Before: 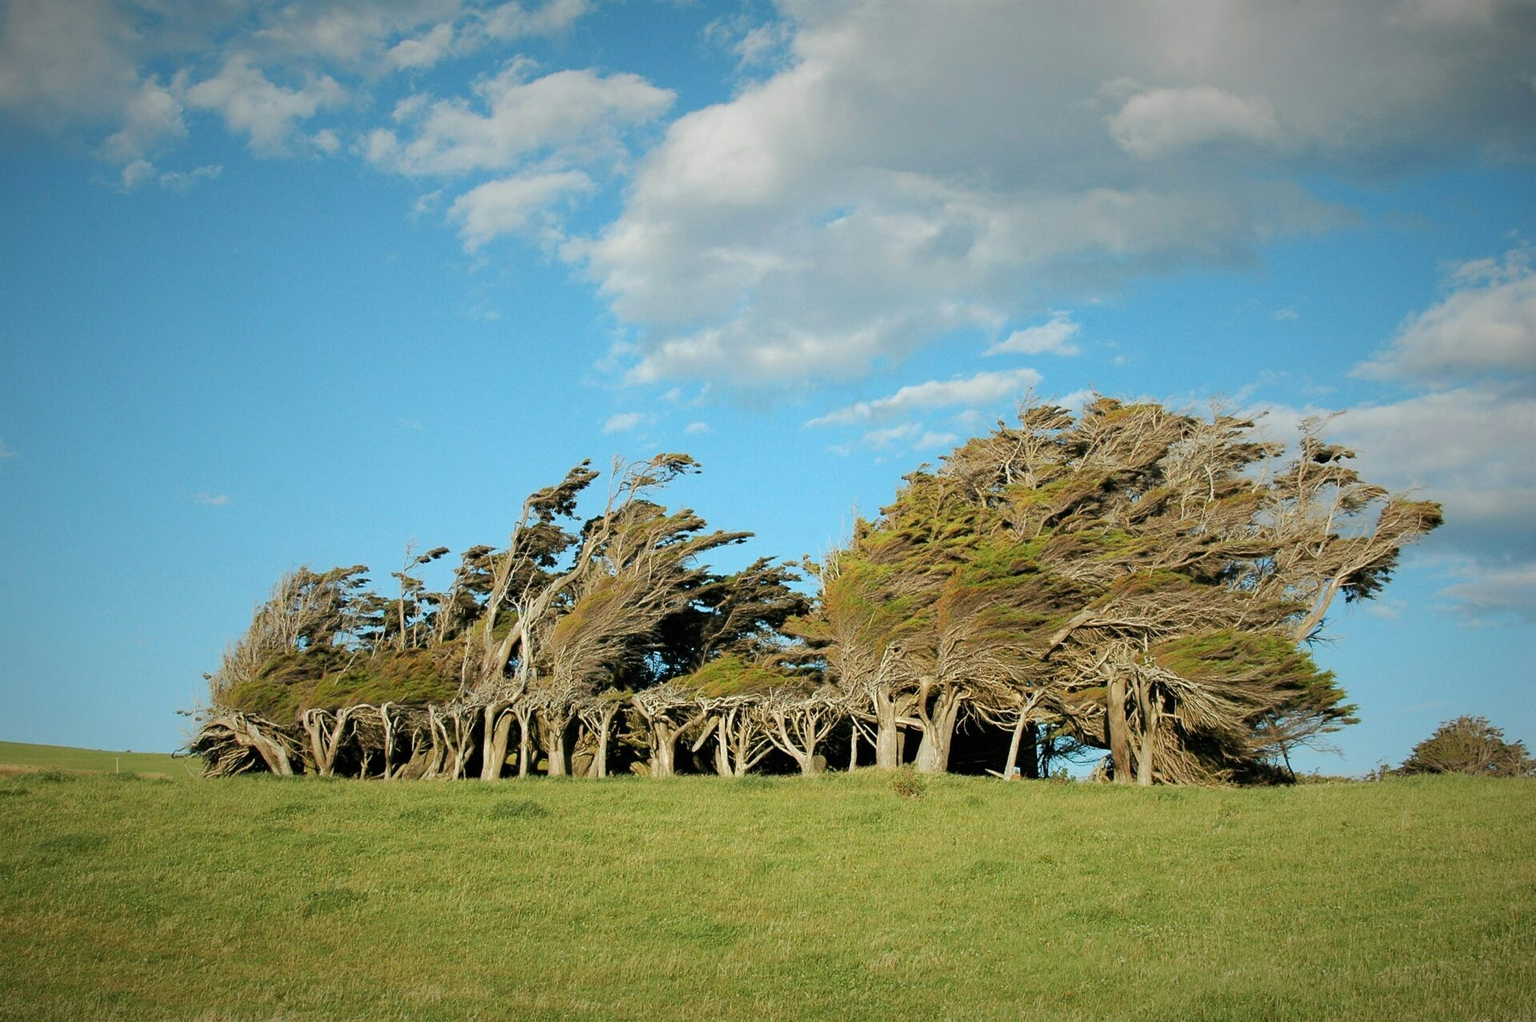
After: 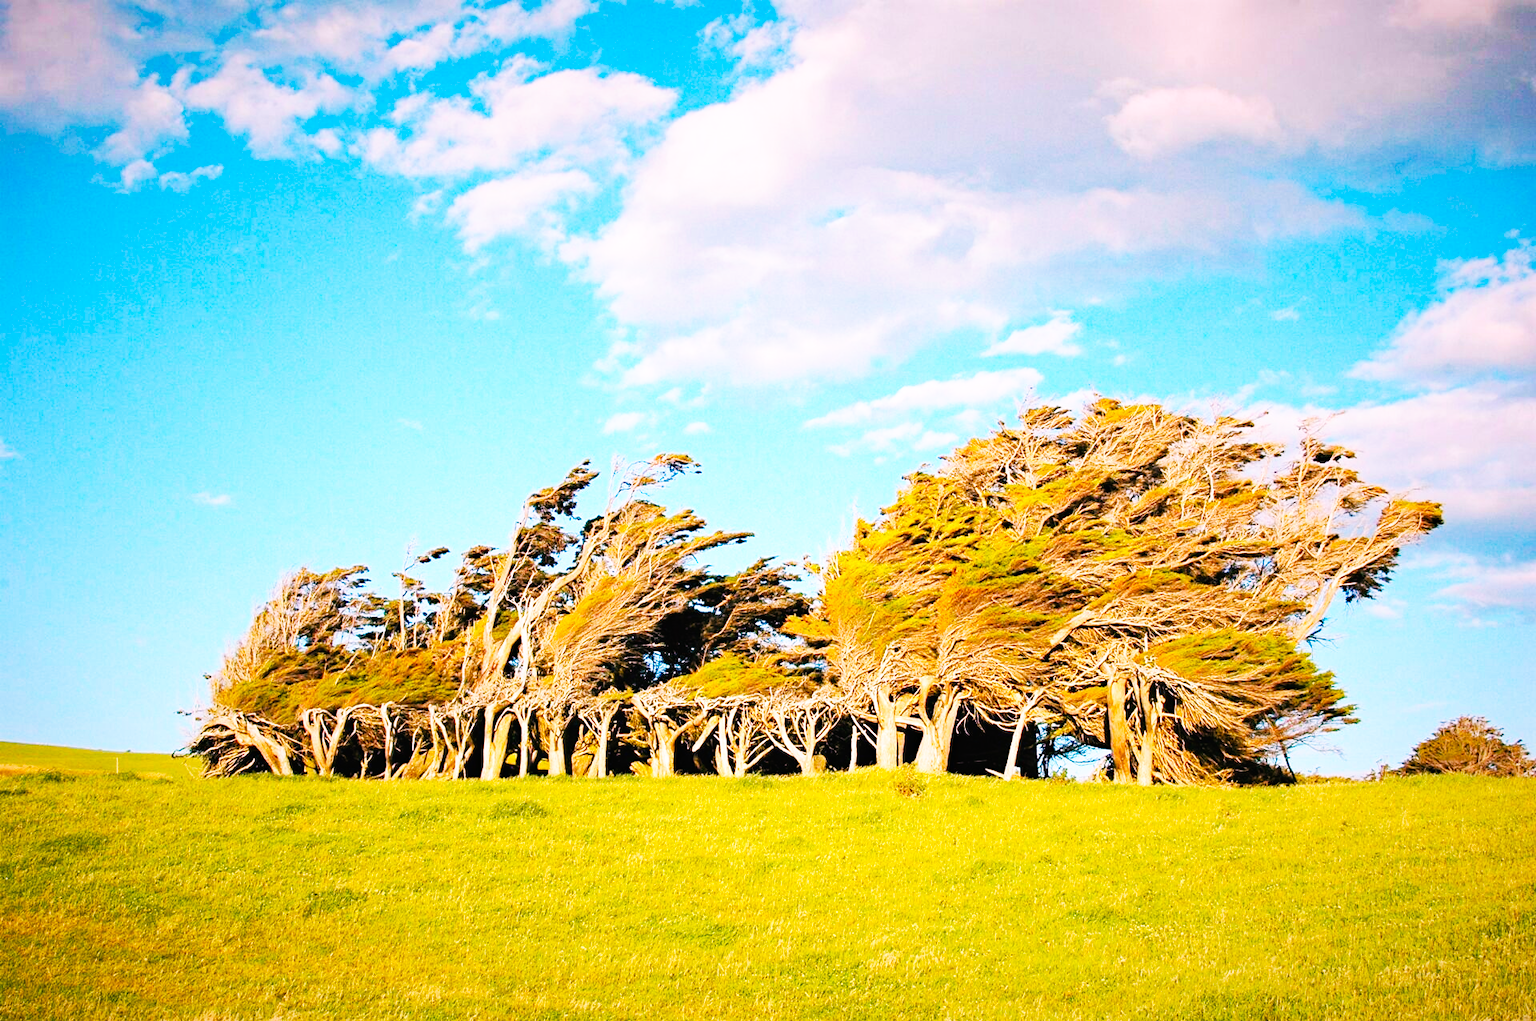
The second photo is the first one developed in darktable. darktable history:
haze removal: strength 0.29, distance 0.25, compatibility mode true, adaptive false
color balance rgb: perceptual saturation grading › global saturation 25%, global vibrance 20%
base curve: curves: ch0 [(0, 0) (0.007, 0.004) (0.027, 0.03) (0.046, 0.07) (0.207, 0.54) (0.442, 0.872) (0.673, 0.972) (1, 1)], preserve colors none
white balance: red 1.188, blue 1.11
exposure: black level correction -0.003, exposure 0.04 EV, compensate highlight preservation false
rotate and perspective: automatic cropping off
